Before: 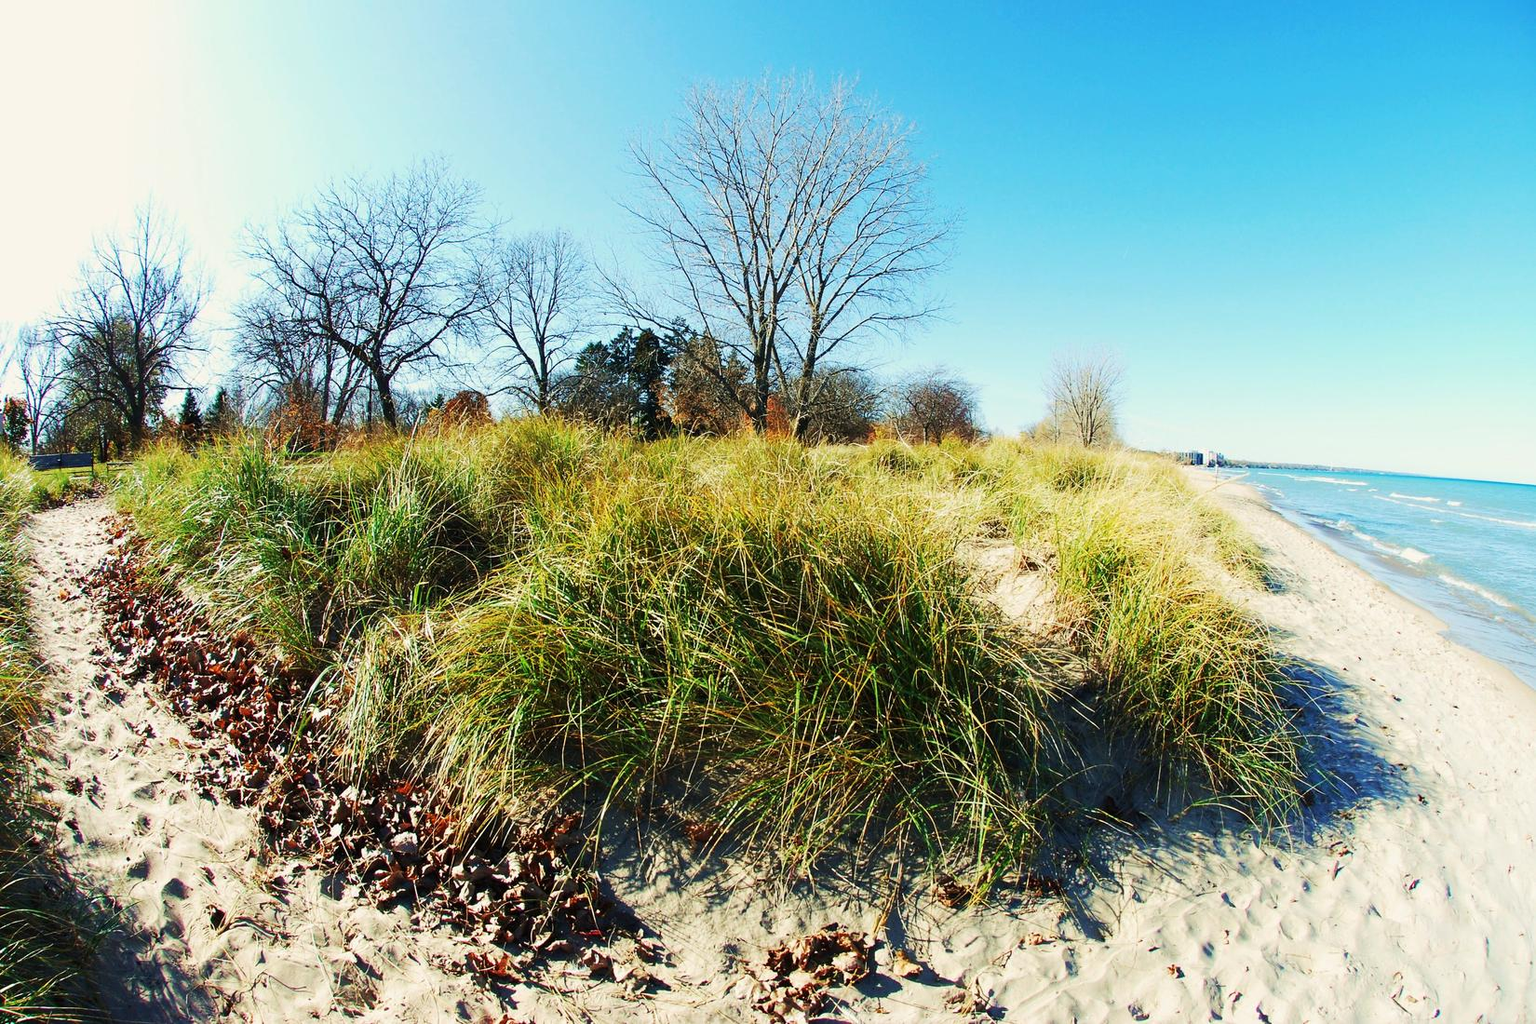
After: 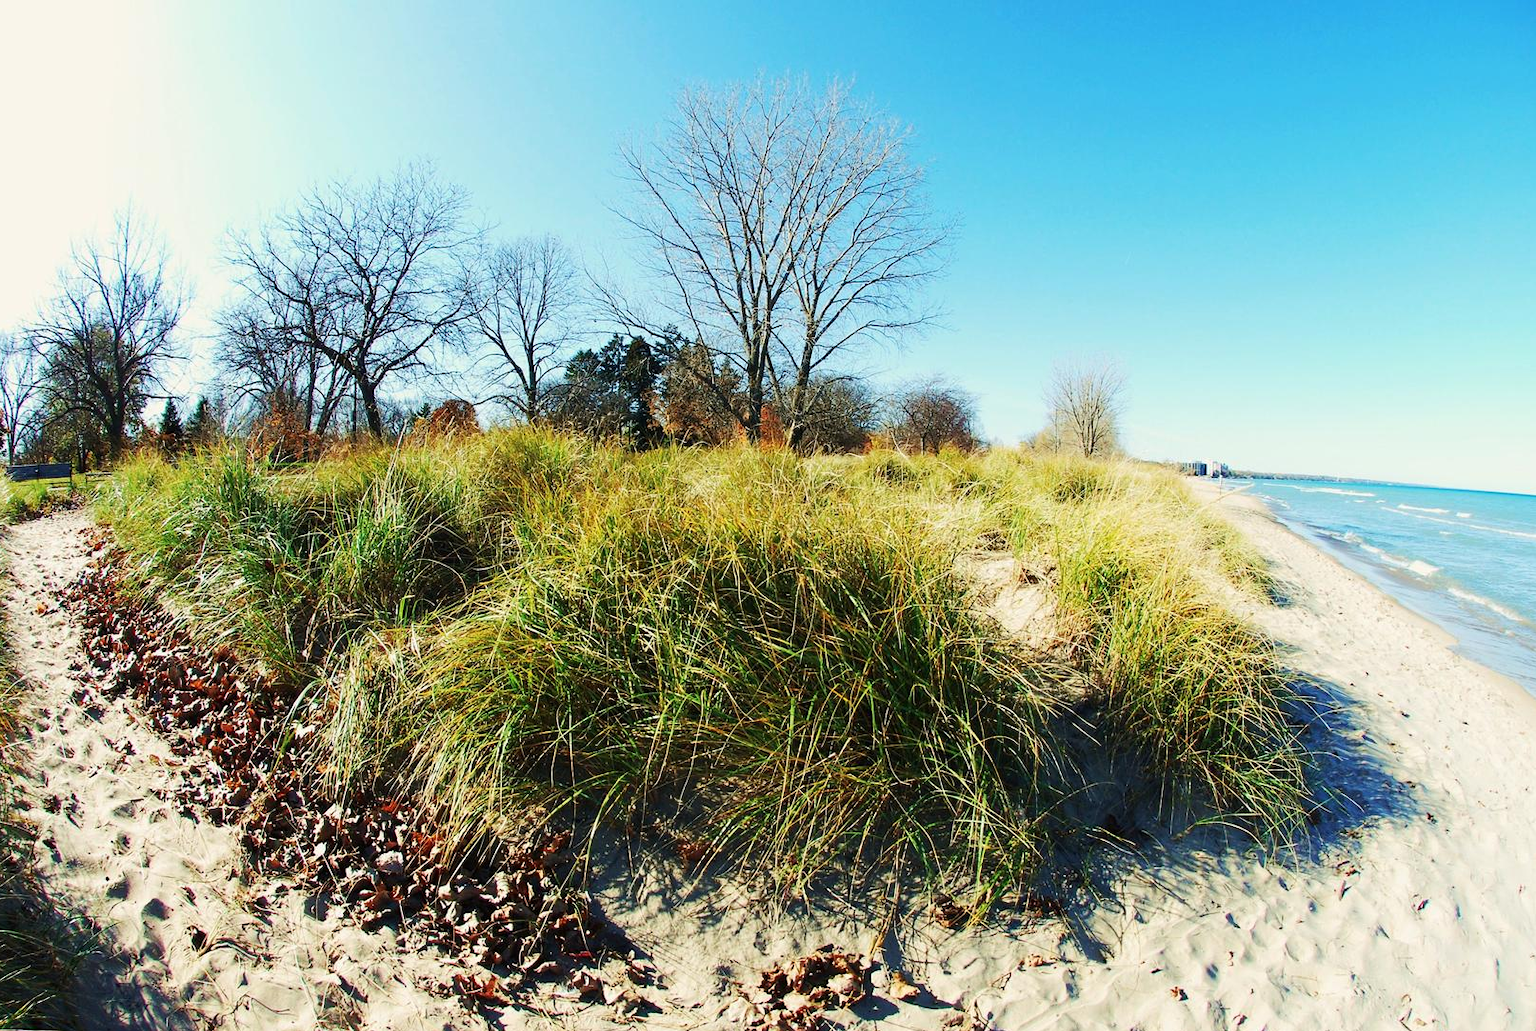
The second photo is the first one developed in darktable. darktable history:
crop and rotate: left 1.565%, right 0.633%, bottom 1.525%
